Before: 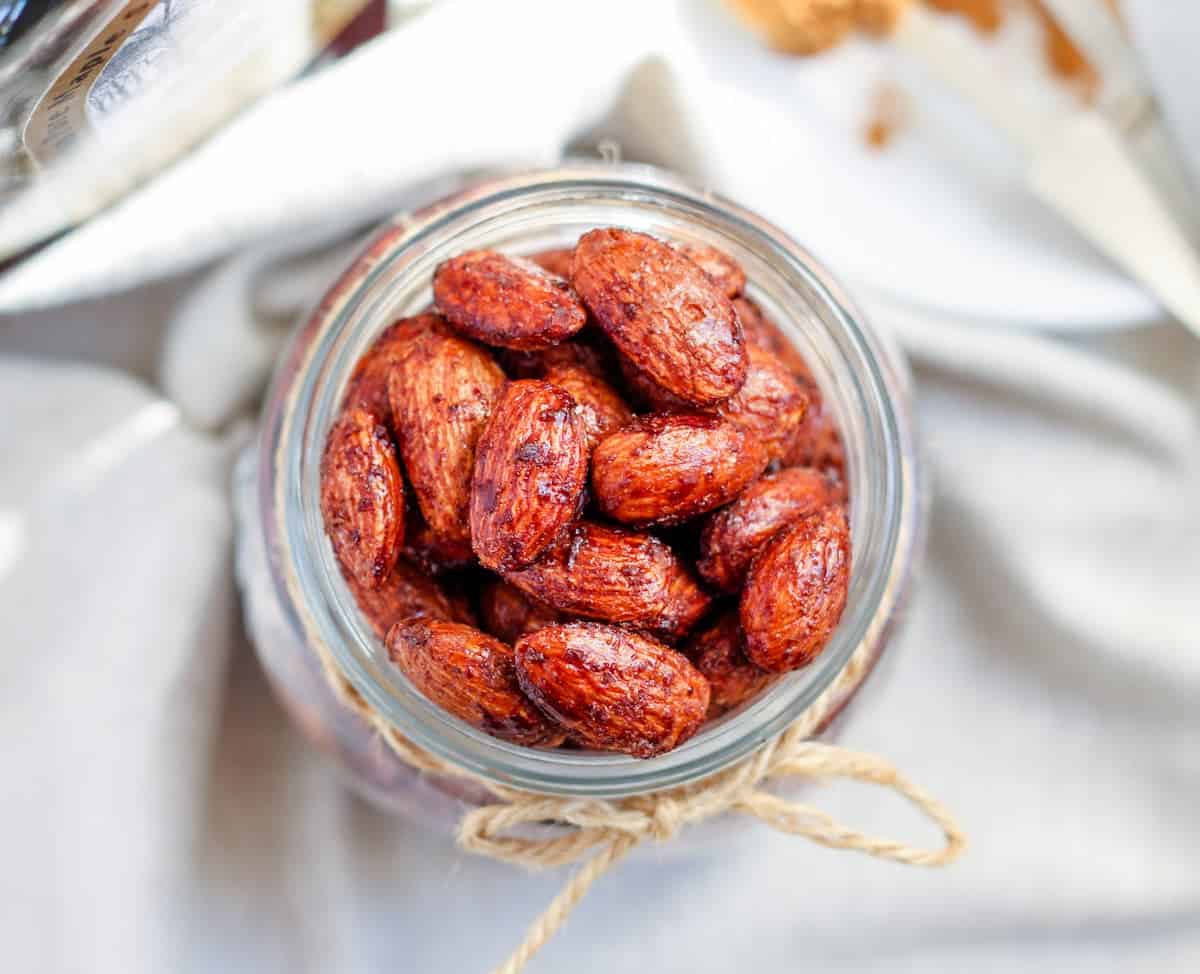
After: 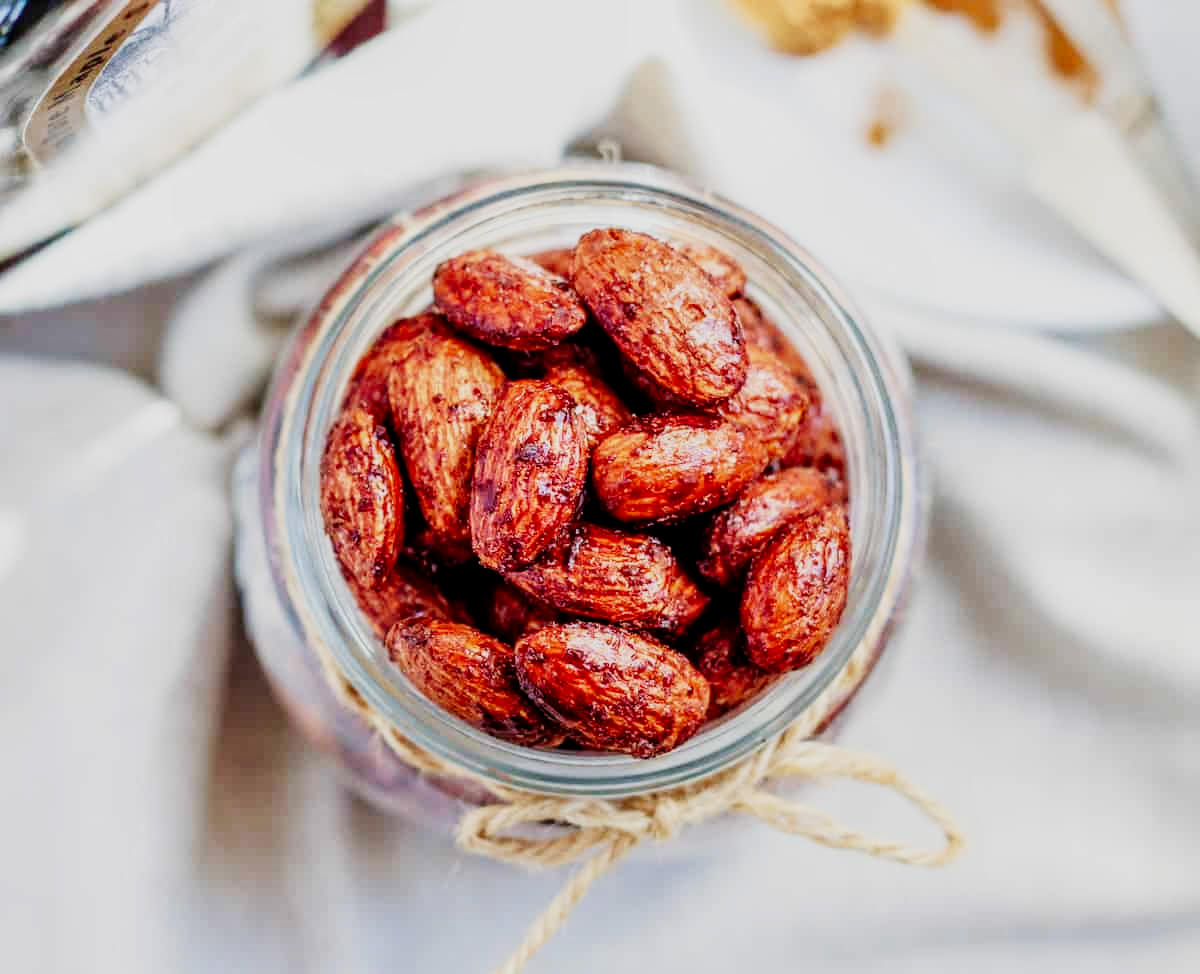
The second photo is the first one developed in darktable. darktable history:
velvia: on, module defaults
sigmoid: contrast 1.7, skew -0.2, preserve hue 0%, red attenuation 0.1, red rotation 0.035, green attenuation 0.1, green rotation -0.017, blue attenuation 0.15, blue rotation -0.052, base primaries Rec2020
local contrast: on, module defaults
